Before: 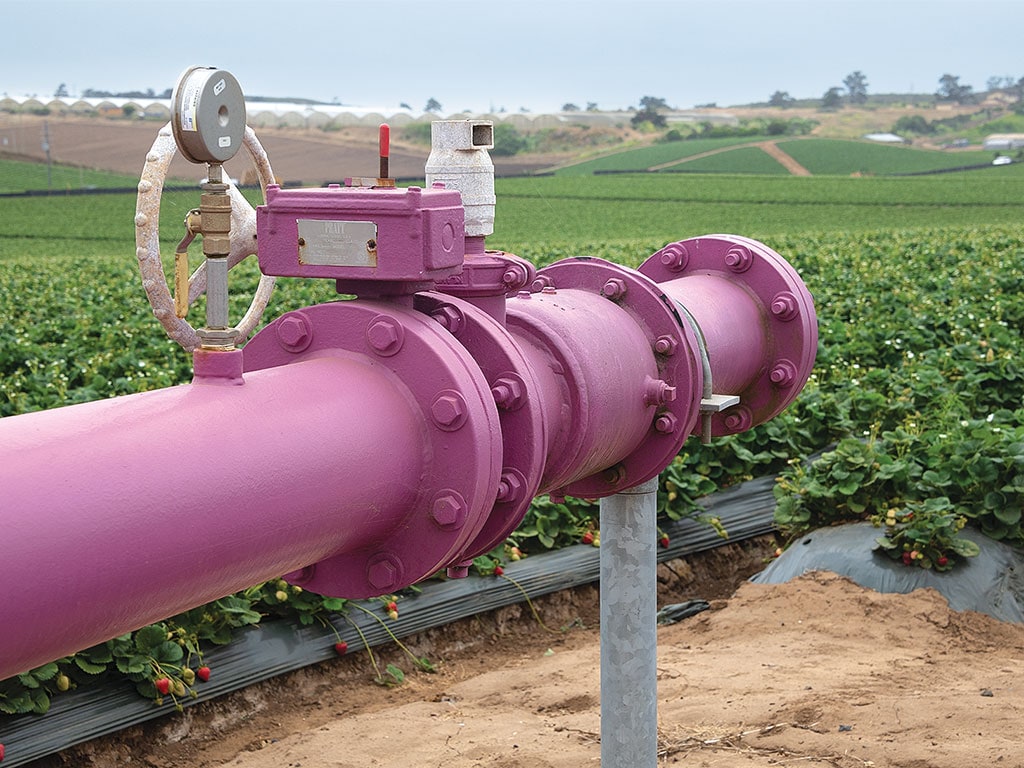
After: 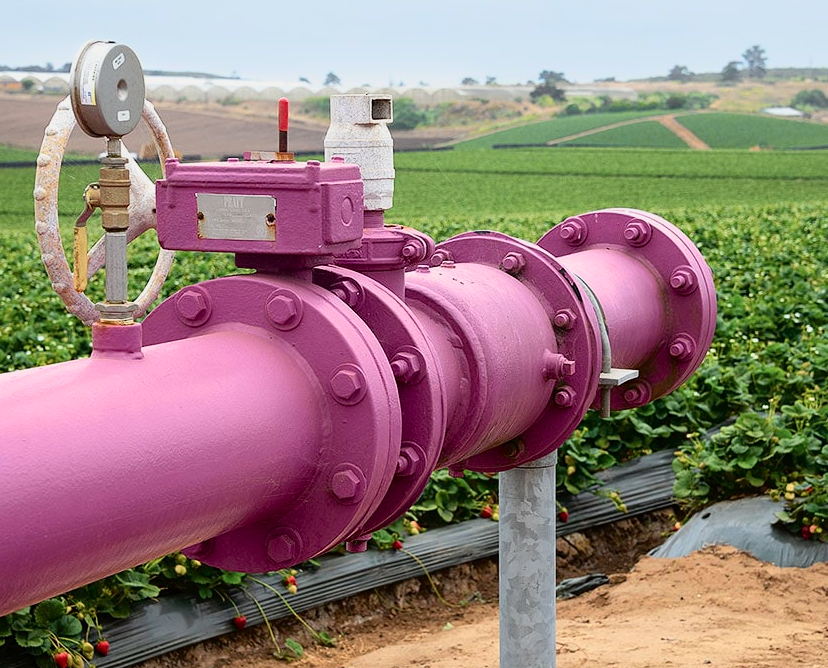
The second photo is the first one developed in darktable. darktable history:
crop: left 9.929%, top 3.475%, right 9.188%, bottom 9.529%
tone curve: curves: ch0 [(0, 0) (0.128, 0.068) (0.292, 0.274) (0.46, 0.482) (0.653, 0.717) (0.819, 0.869) (0.998, 0.969)]; ch1 [(0, 0) (0.384, 0.365) (0.463, 0.45) (0.486, 0.486) (0.503, 0.504) (0.517, 0.517) (0.549, 0.572) (0.583, 0.615) (0.672, 0.699) (0.774, 0.817) (1, 1)]; ch2 [(0, 0) (0.374, 0.344) (0.446, 0.443) (0.494, 0.5) (0.527, 0.529) (0.565, 0.591) (0.644, 0.682) (1, 1)], color space Lab, independent channels, preserve colors none
exposure: black level correction 0.002, exposure -0.1 EV, compensate highlight preservation false
